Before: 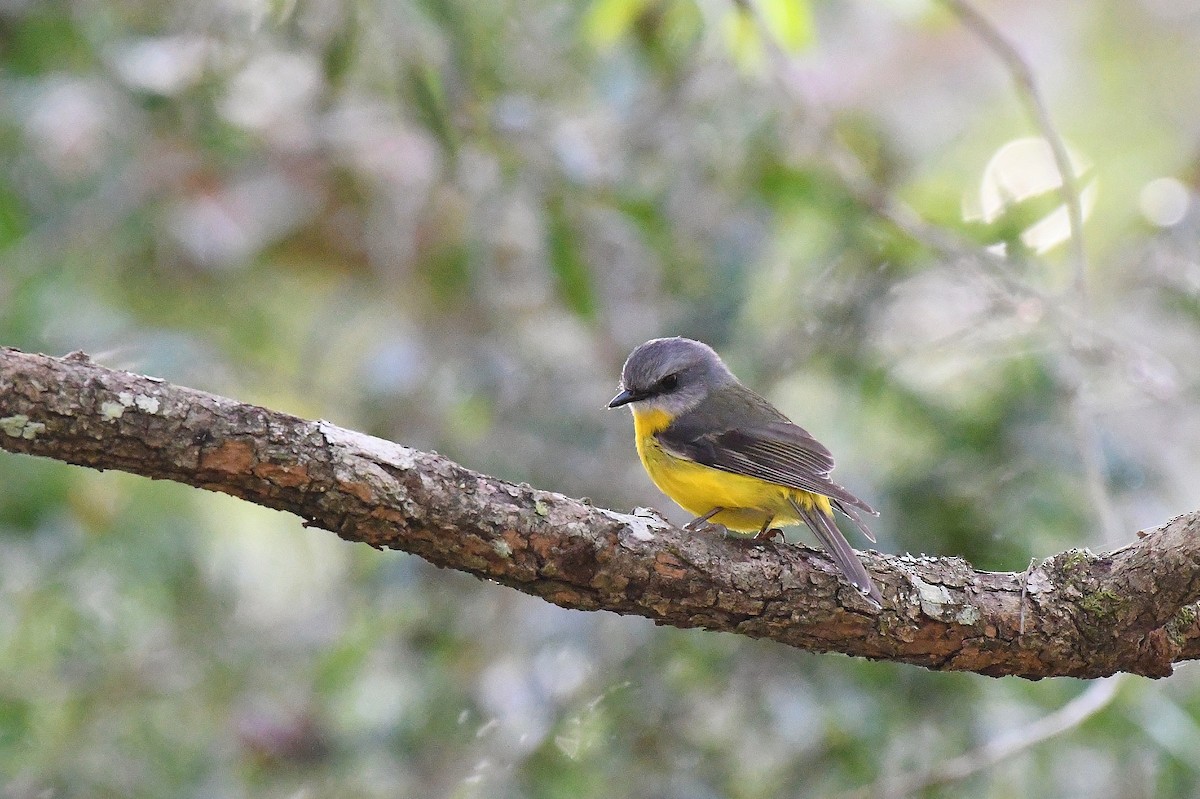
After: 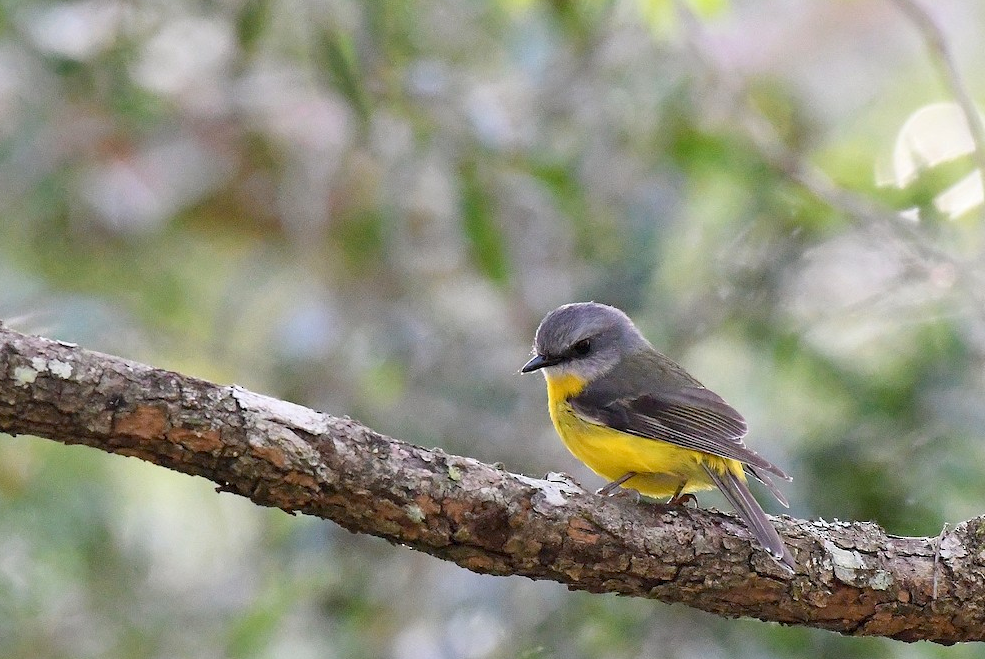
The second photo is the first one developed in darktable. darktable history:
crop and rotate: left 7.272%, top 4.413%, right 10.617%, bottom 13.012%
tone equalizer: edges refinement/feathering 500, mask exposure compensation -1.57 EV, preserve details no
exposure: black level correction 0.007, compensate highlight preservation false
